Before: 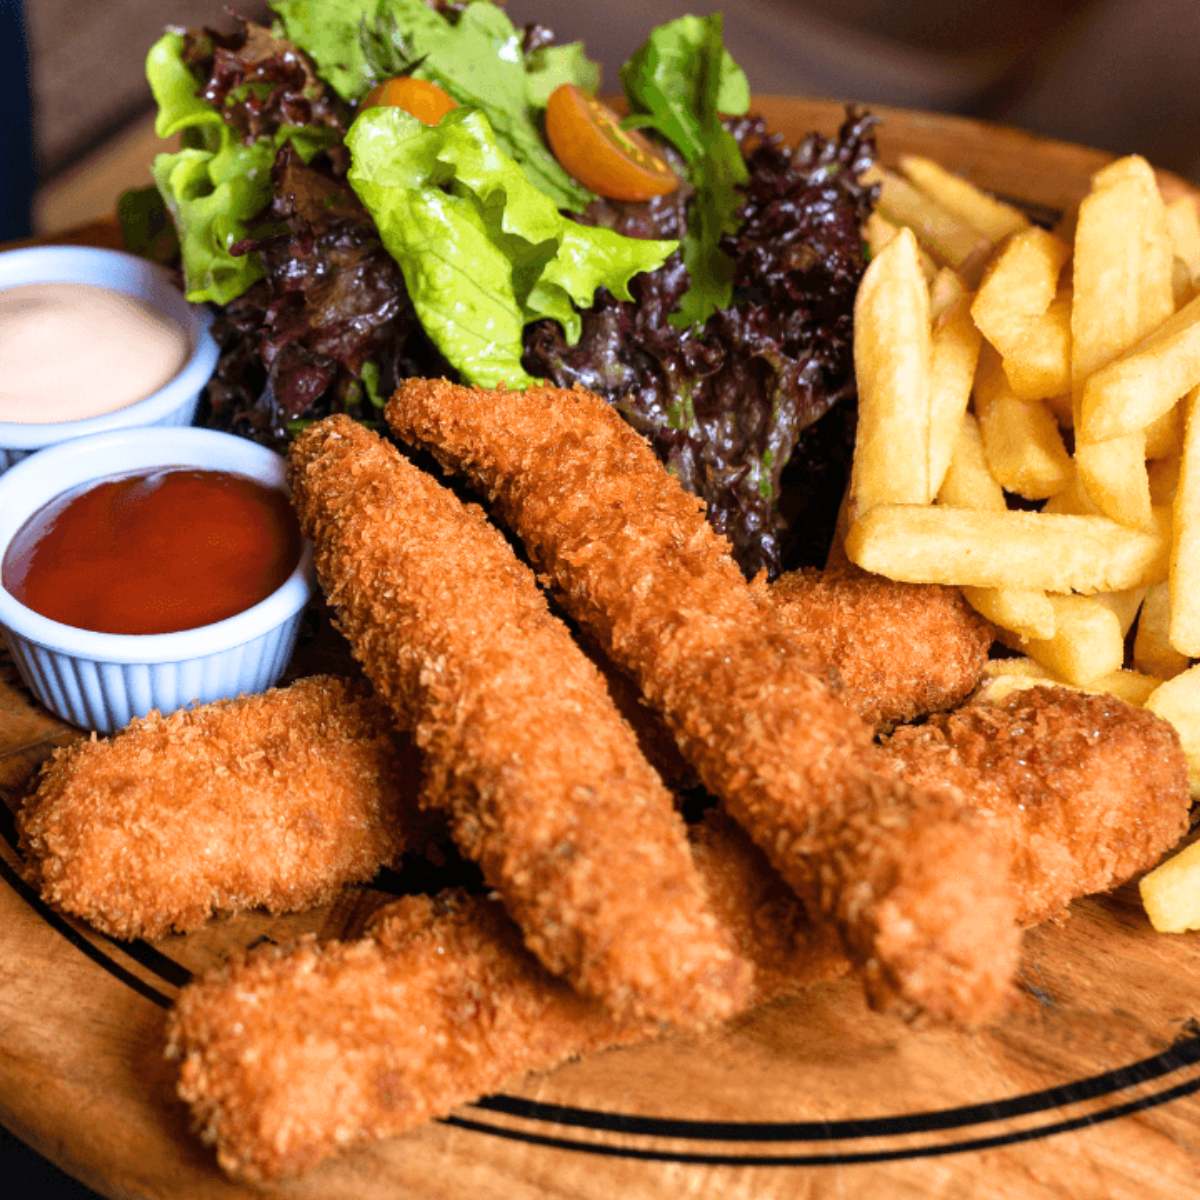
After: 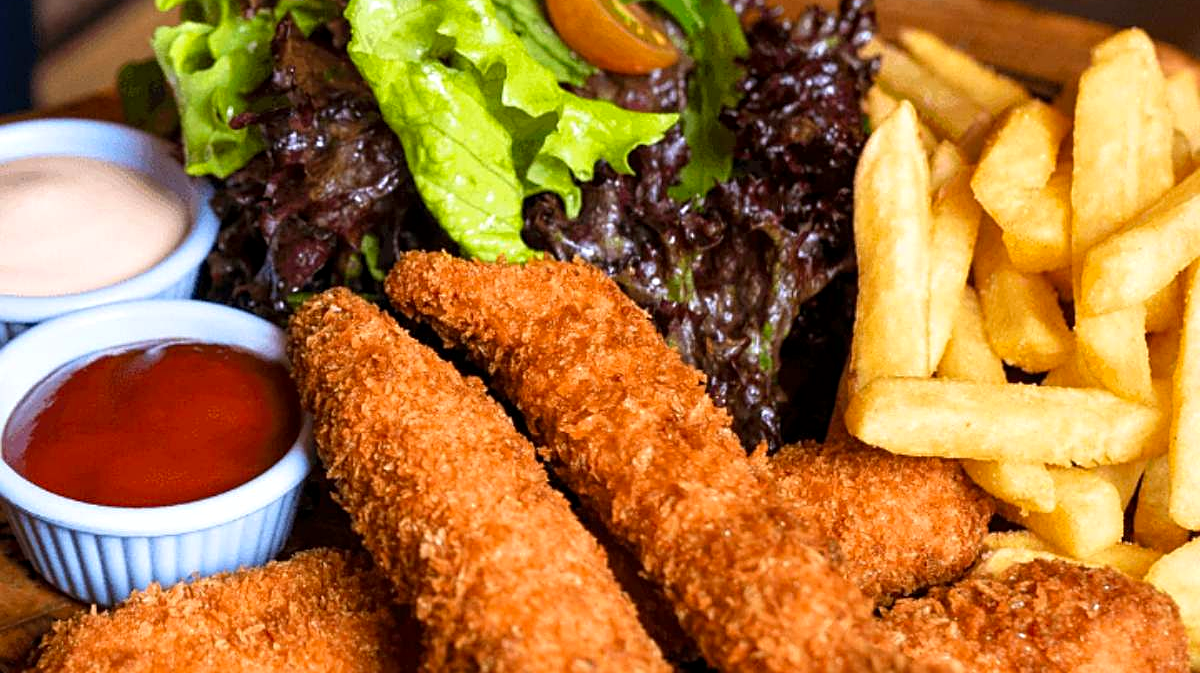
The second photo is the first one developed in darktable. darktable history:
contrast brightness saturation: saturation 0.13
local contrast: highlights 100%, shadows 100%, detail 120%, midtone range 0.2
crop and rotate: top 10.605%, bottom 33.274%
sharpen: on, module defaults
